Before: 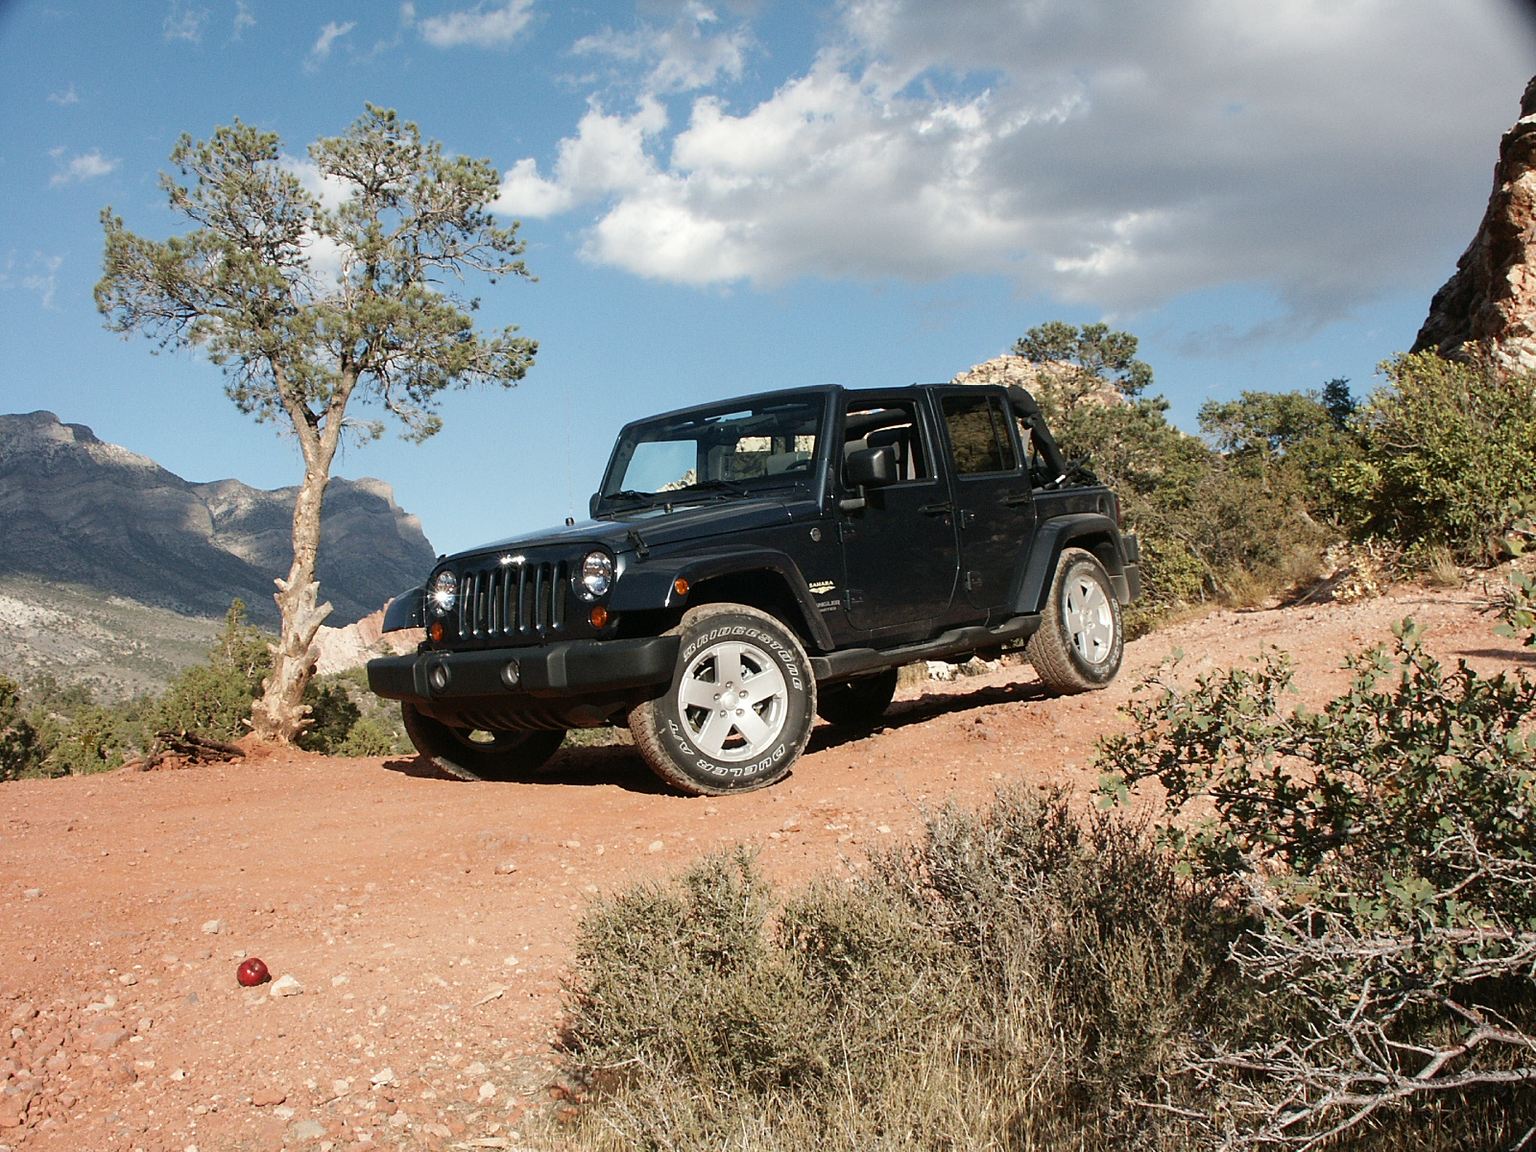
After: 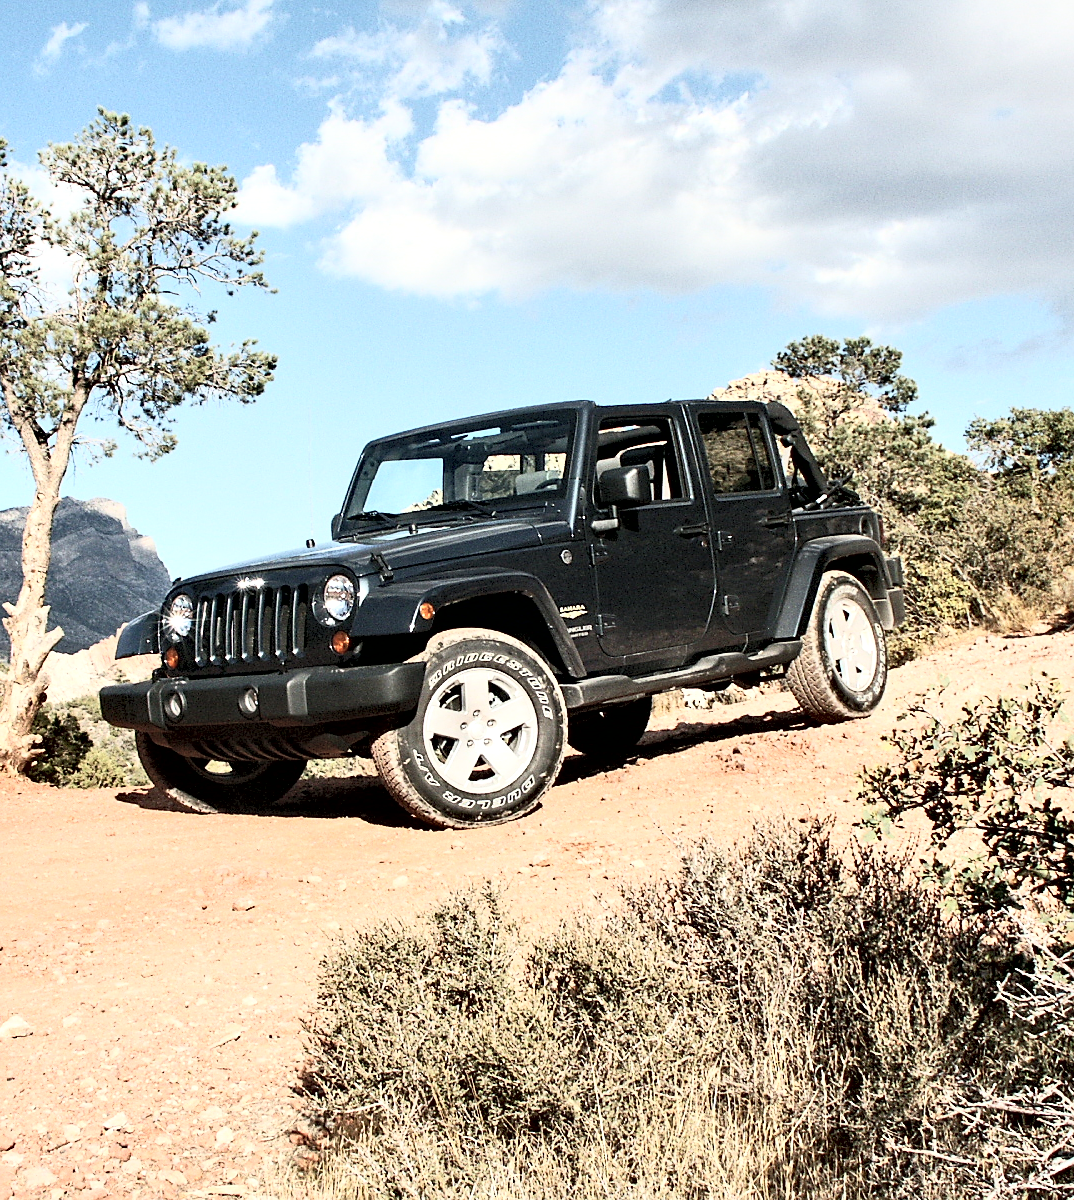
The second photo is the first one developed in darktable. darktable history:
contrast equalizer: octaves 7, y [[0.601, 0.6, 0.598, 0.598, 0.6, 0.601], [0.5 ×6], [0.5 ×6], [0 ×6], [0 ×6]]
crop and rotate: left 17.714%, right 15.116%
sharpen: amount 0.211
contrast brightness saturation: contrast 0.39, brightness 0.514
